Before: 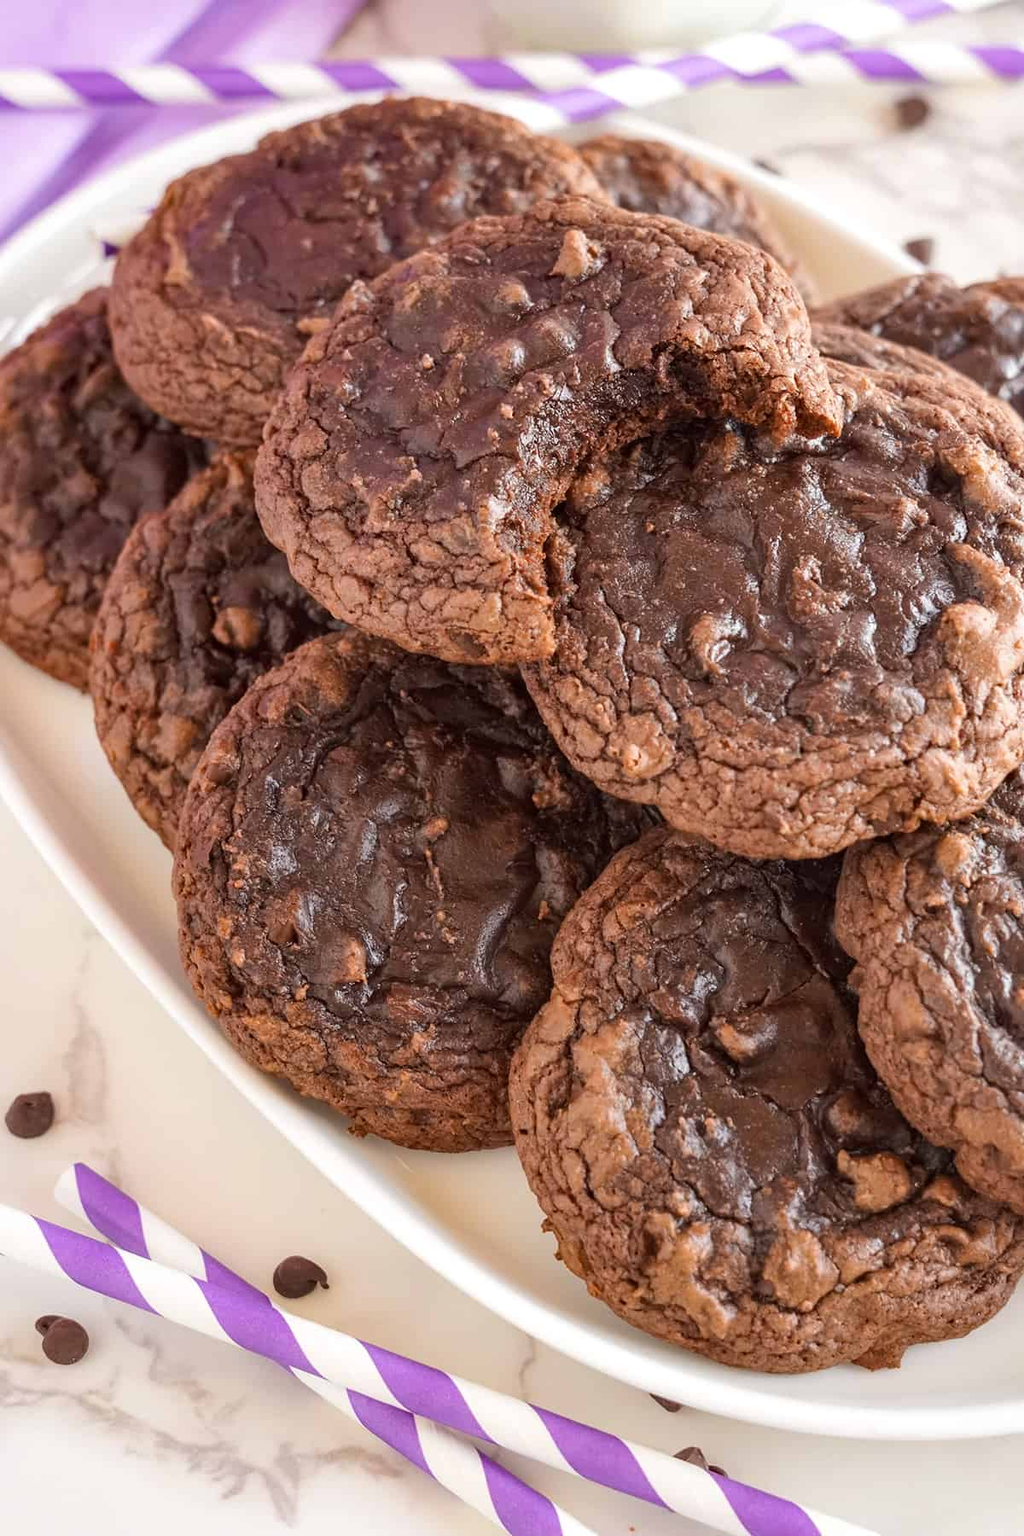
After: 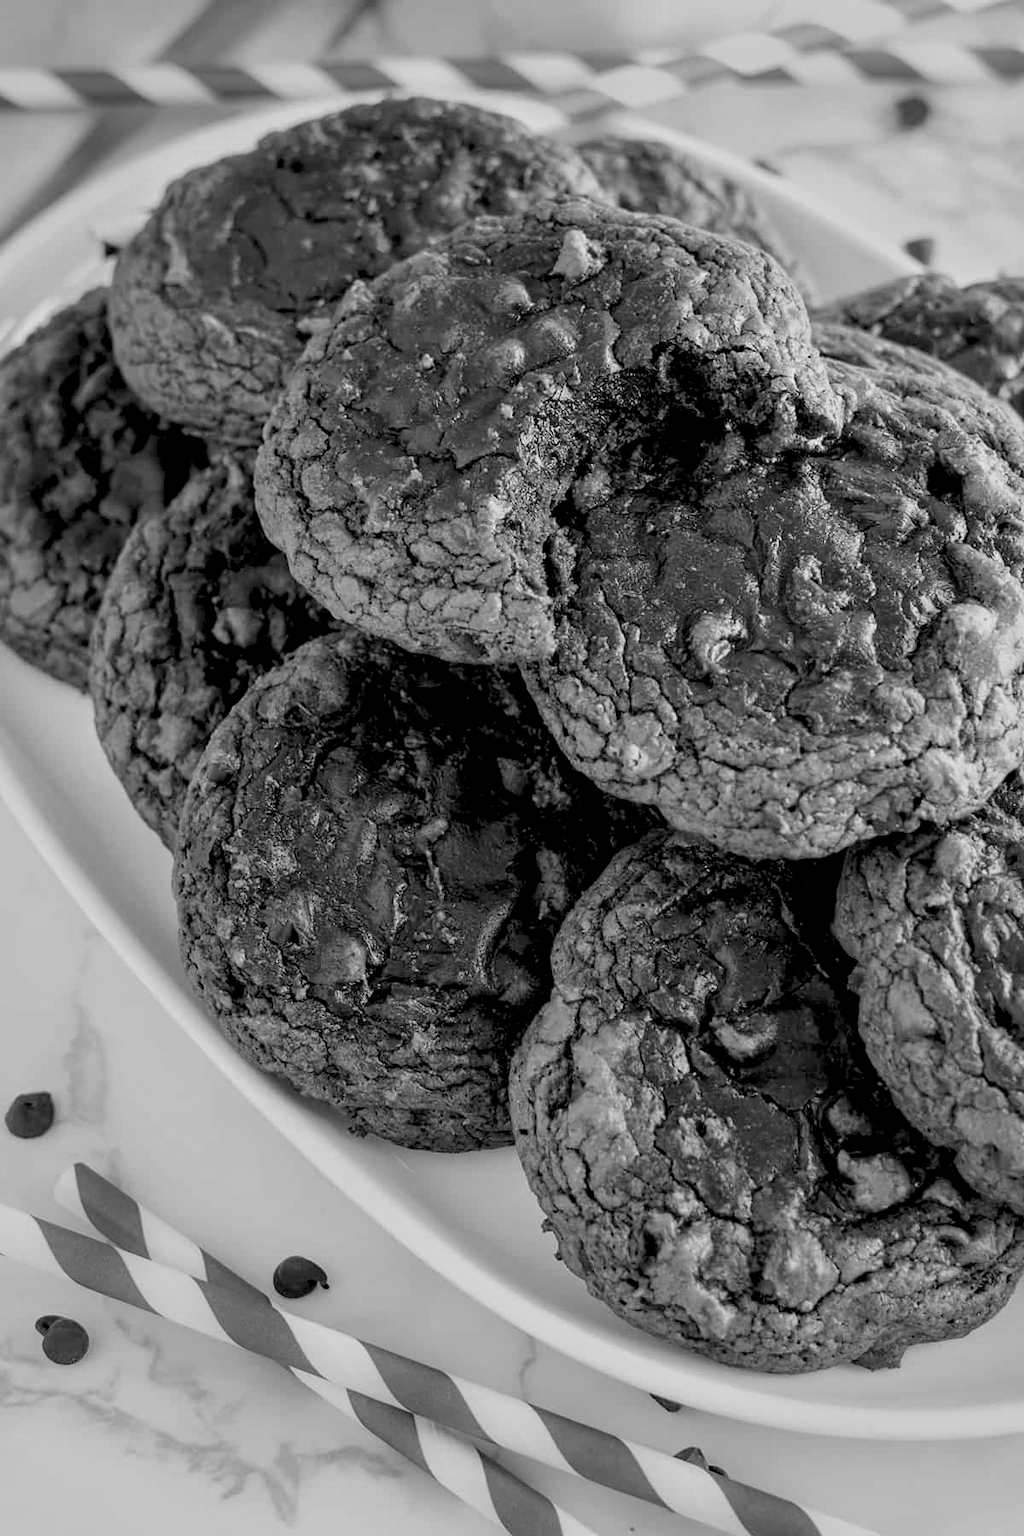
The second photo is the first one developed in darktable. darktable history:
contrast brightness saturation: saturation 0.1
monochrome: a 79.32, b 81.83, size 1.1
exposure: black level correction 0.025, exposure 0.182 EV, compensate highlight preservation false
